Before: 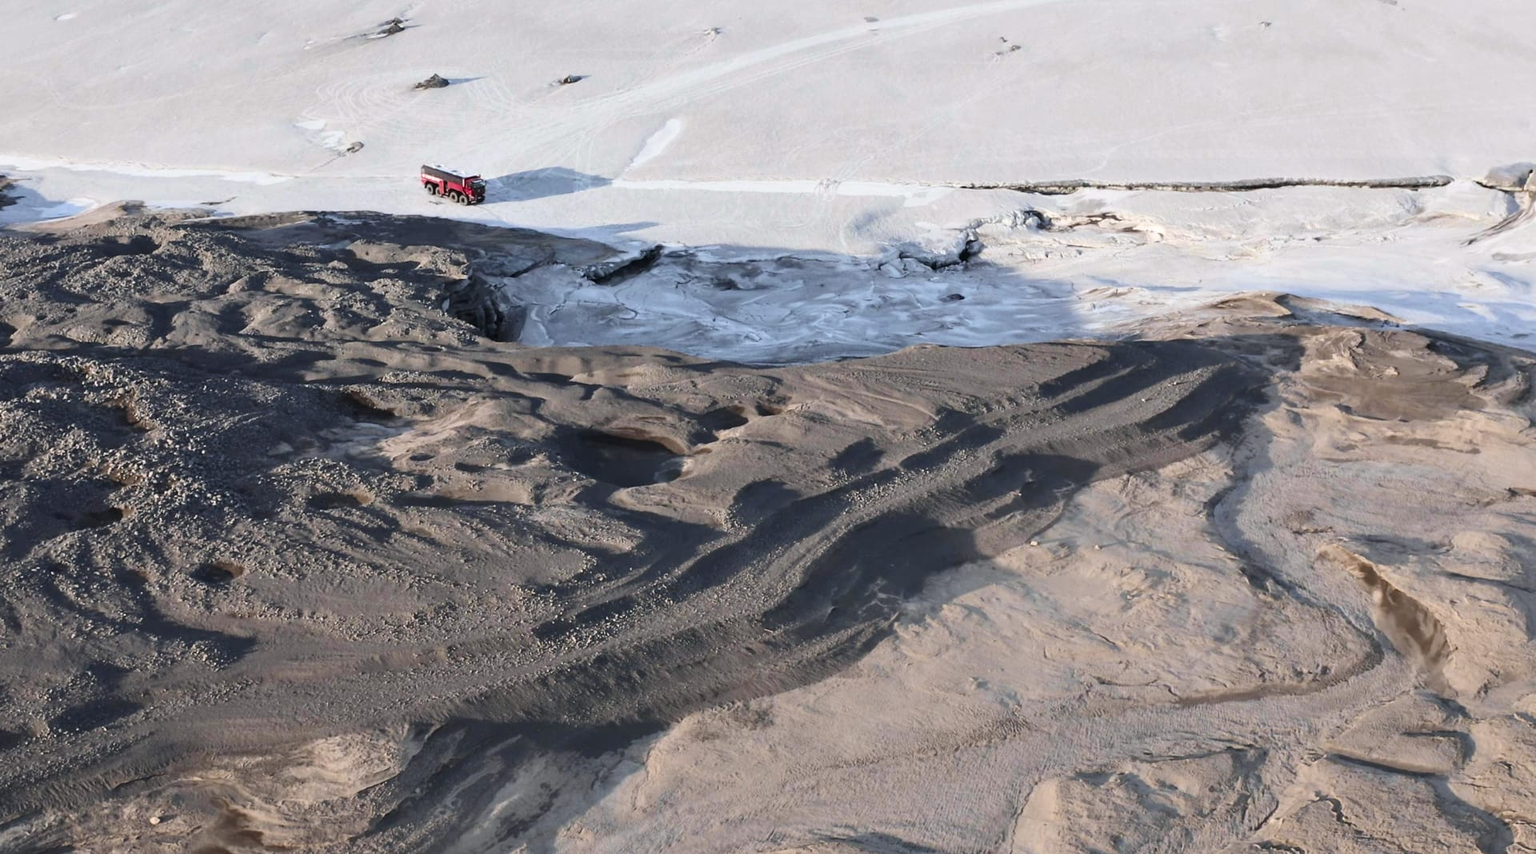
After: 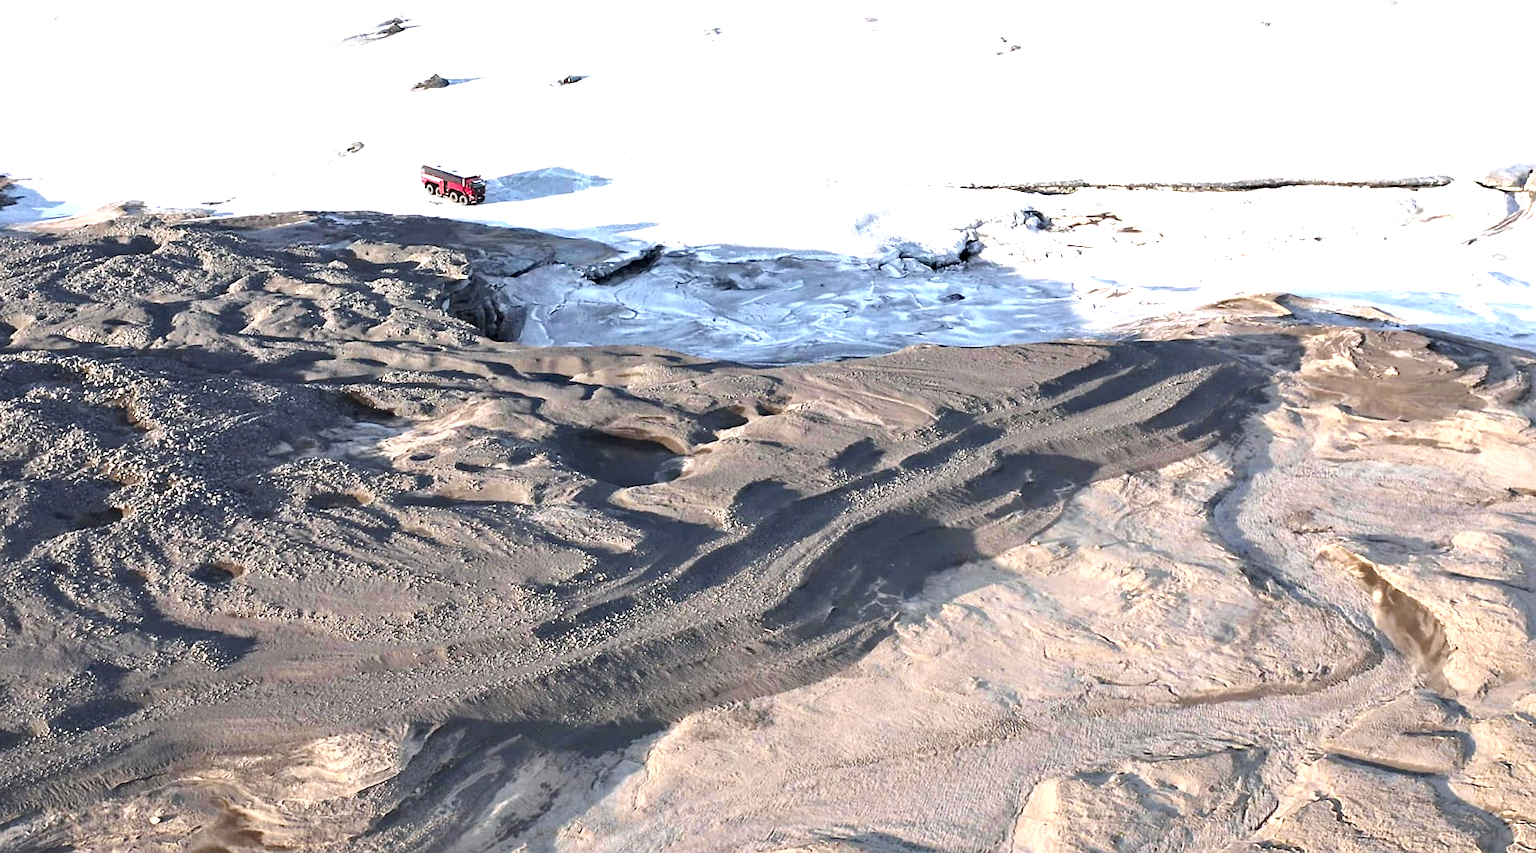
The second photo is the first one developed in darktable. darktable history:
sharpen: radius 0.976, amount 0.604
shadows and highlights: shadows 9.92, white point adjustment 0.919, highlights -38.26
haze removal: compatibility mode true, adaptive false
exposure: exposure 1.059 EV, compensate exposure bias true, compensate highlight preservation false
